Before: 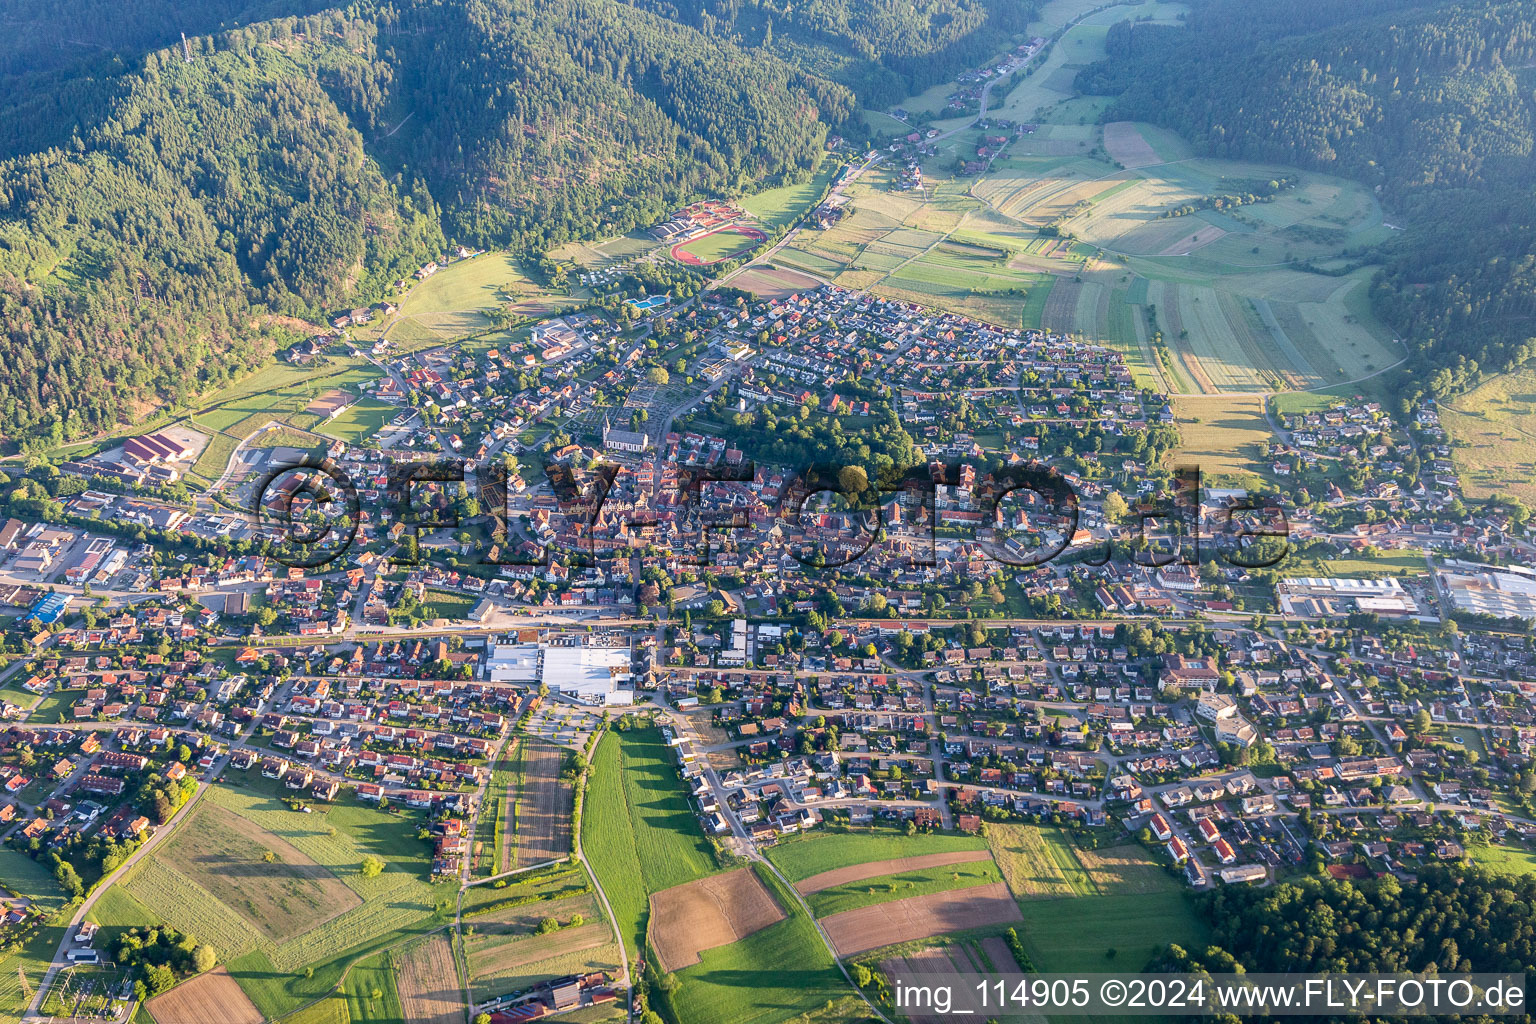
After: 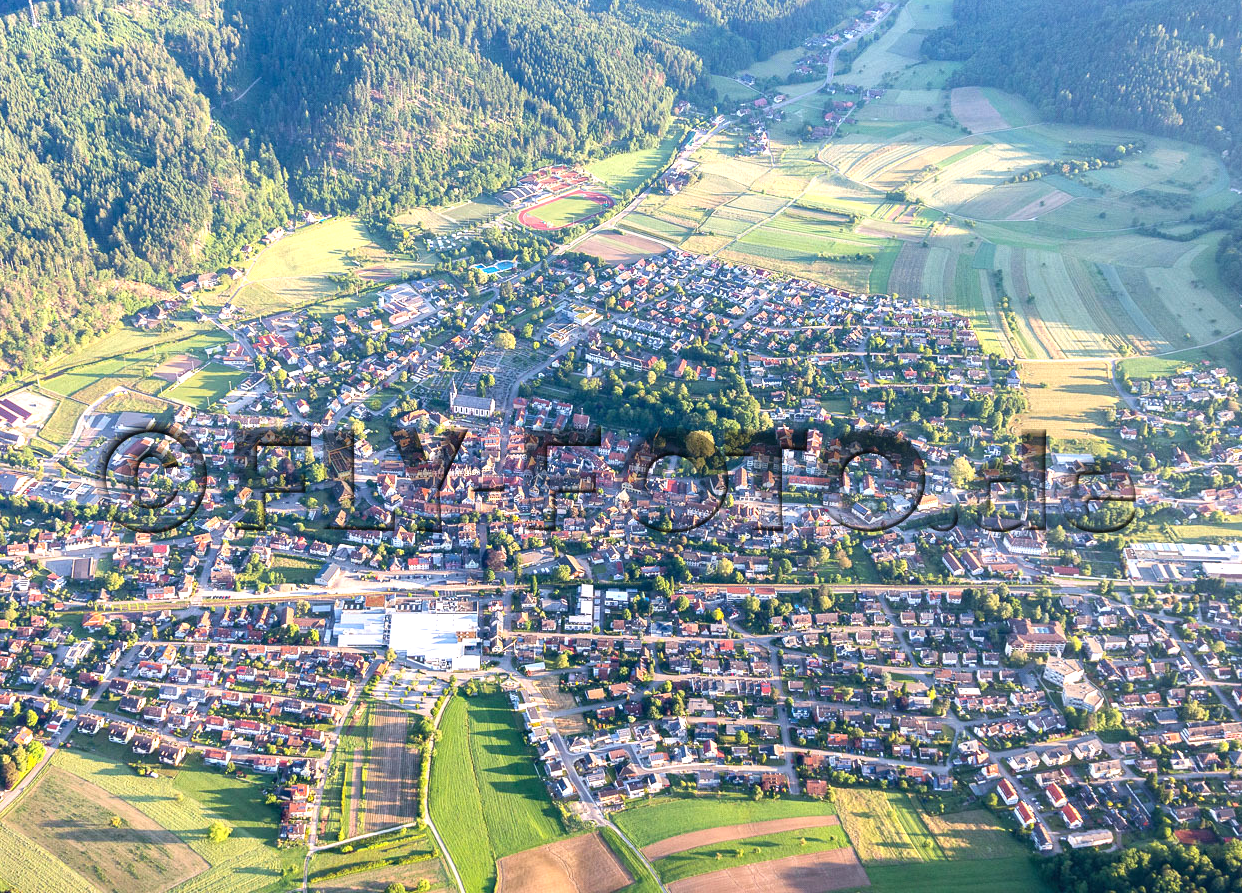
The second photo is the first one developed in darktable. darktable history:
exposure: black level correction 0, exposure 0.692 EV, compensate highlight preservation false
crop: left 9.968%, top 3.473%, right 9.166%, bottom 9.236%
tone equalizer: on, module defaults
